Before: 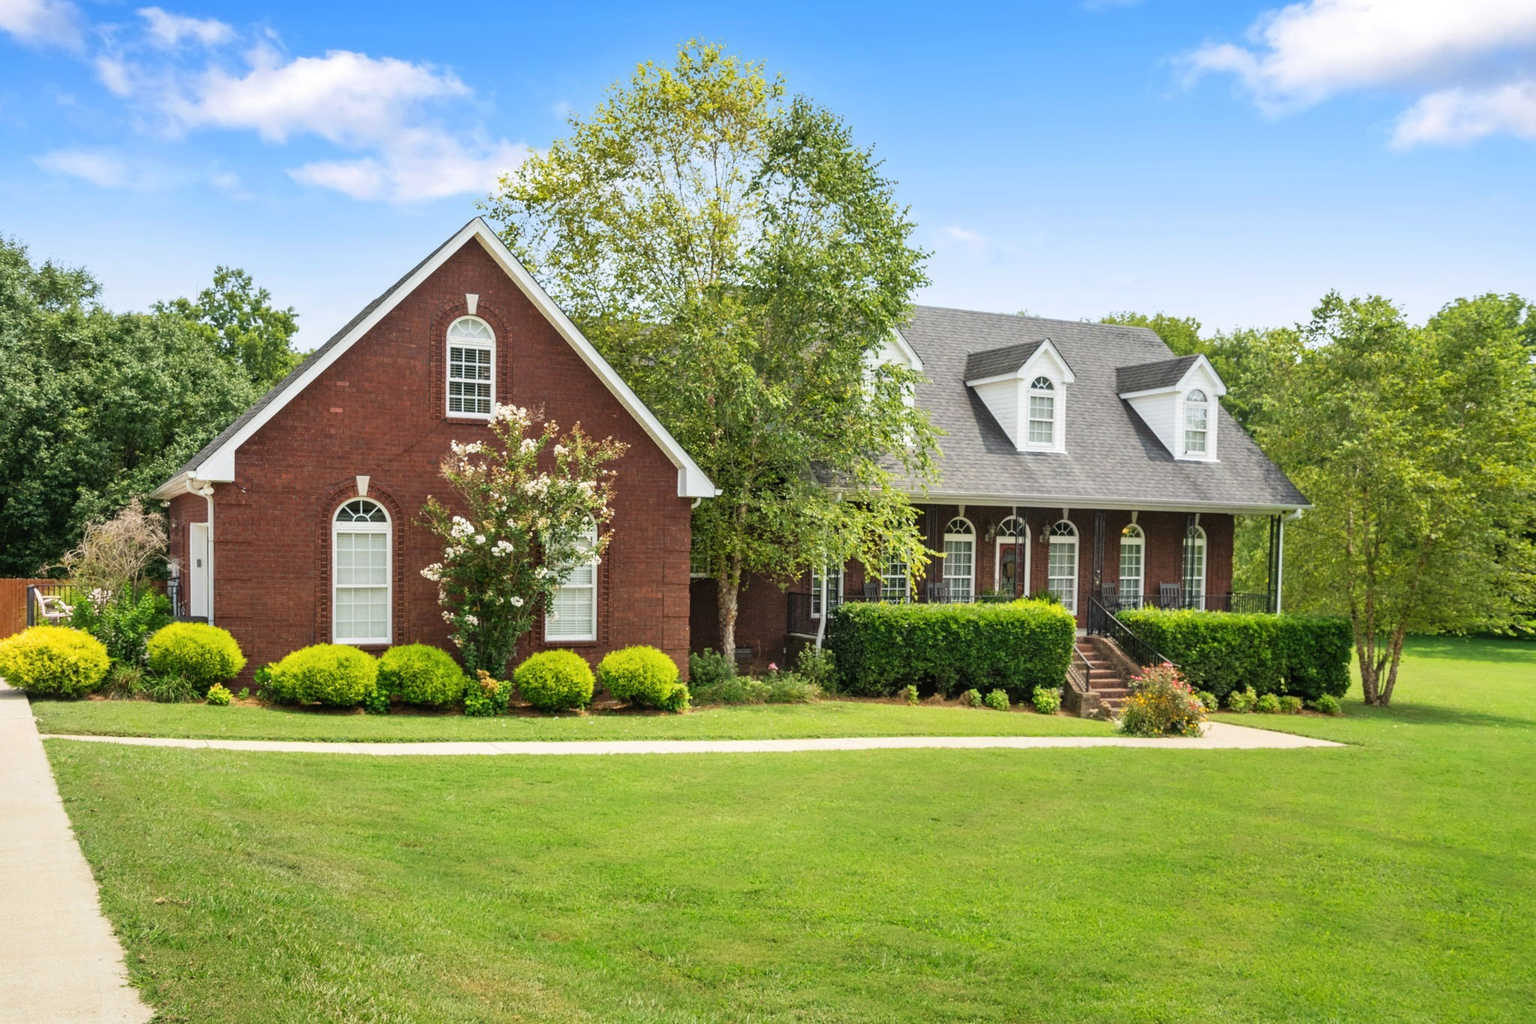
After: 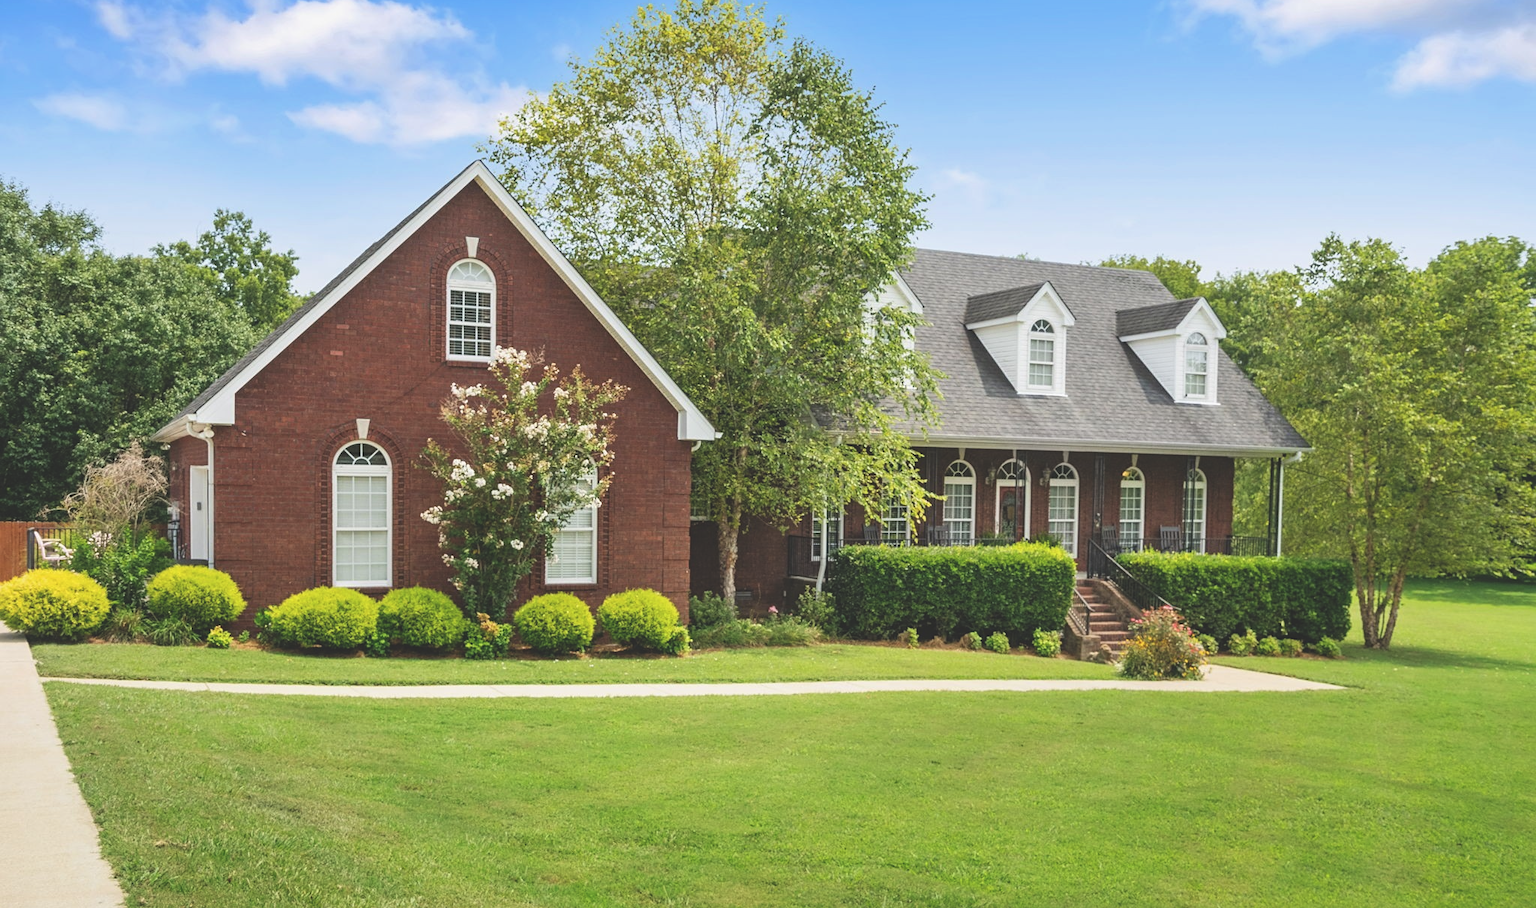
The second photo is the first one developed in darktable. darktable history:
sharpen: amount 0.2
crop and rotate: top 5.609%, bottom 5.609%
exposure: black level correction -0.025, exposure -0.117 EV, compensate highlight preservation false
